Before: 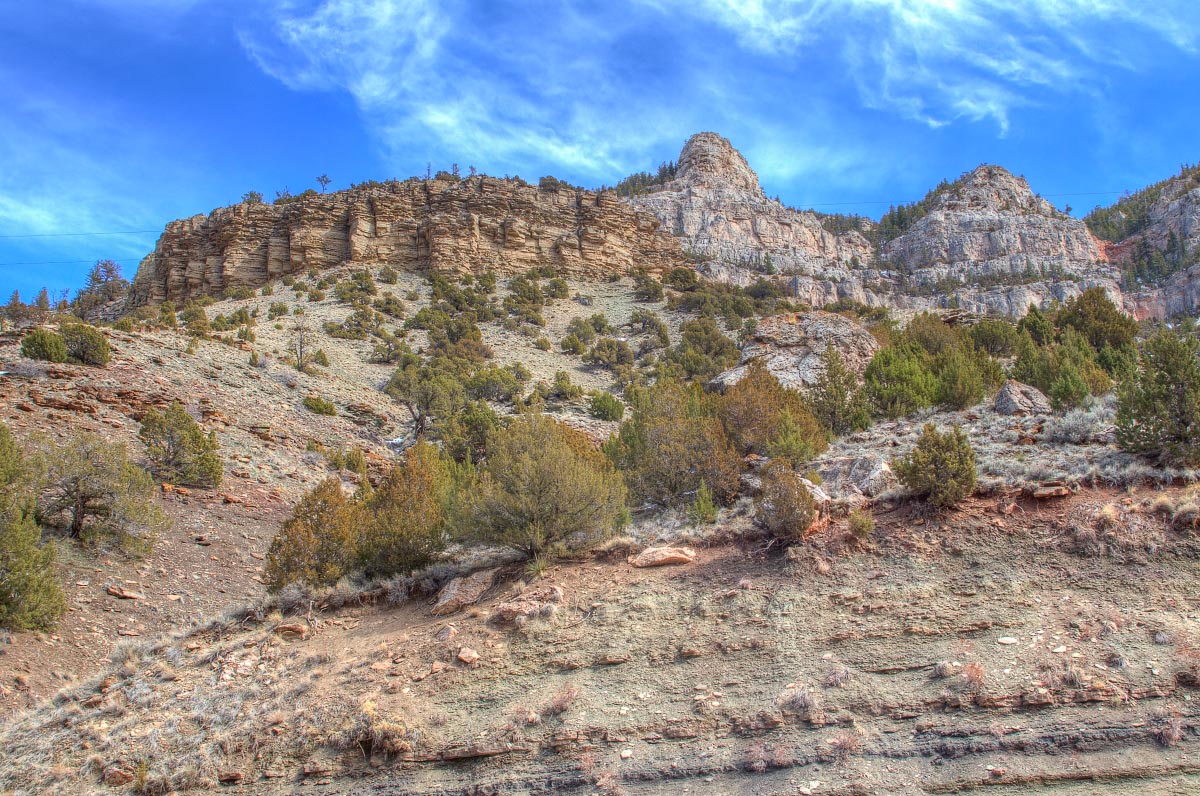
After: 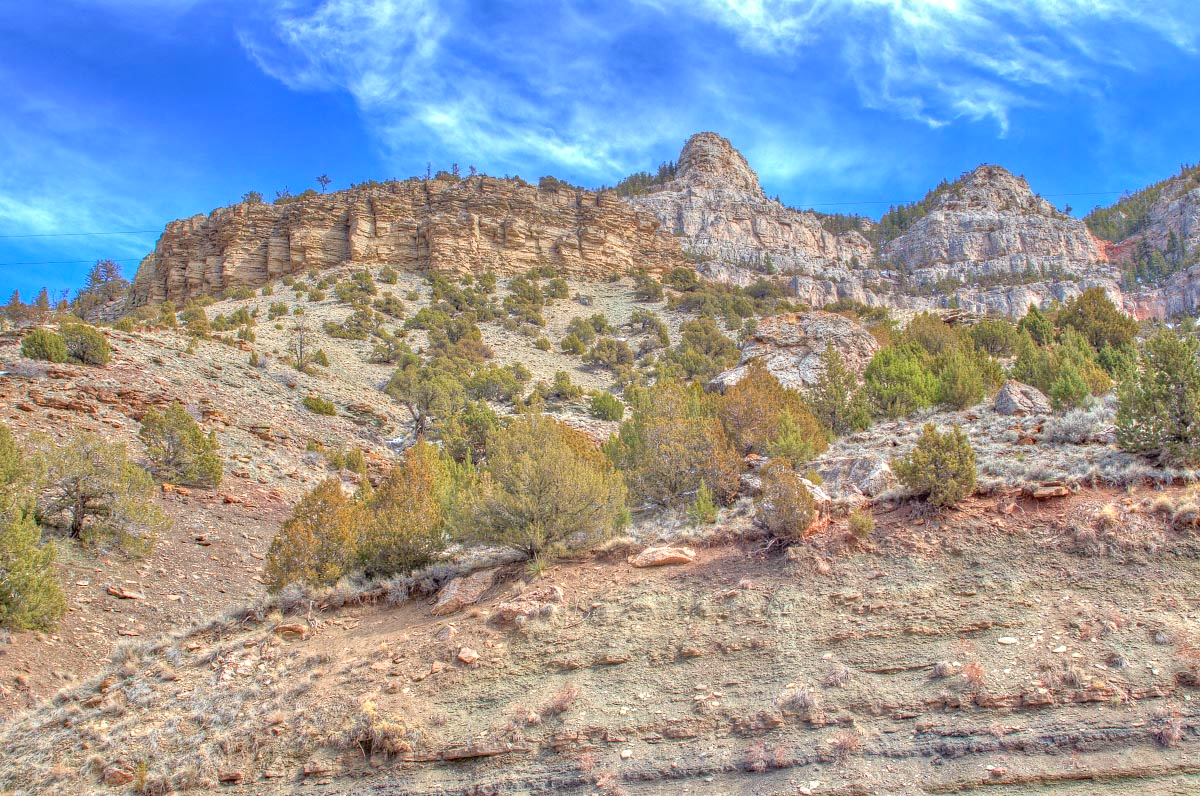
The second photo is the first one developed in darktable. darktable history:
tone equalizer: -7 EV 0.15 EV, -6 EV 0.6 EV, -5 EV 1.15 EV, -4 EV 1.33 EV, -3 EV 1.15 EV, -2 EV 0.6 EV, -1 EV 0.15 EV, mask exposure compensation -0.5 EV
haze removal: compatibility mode true, adaptive false
